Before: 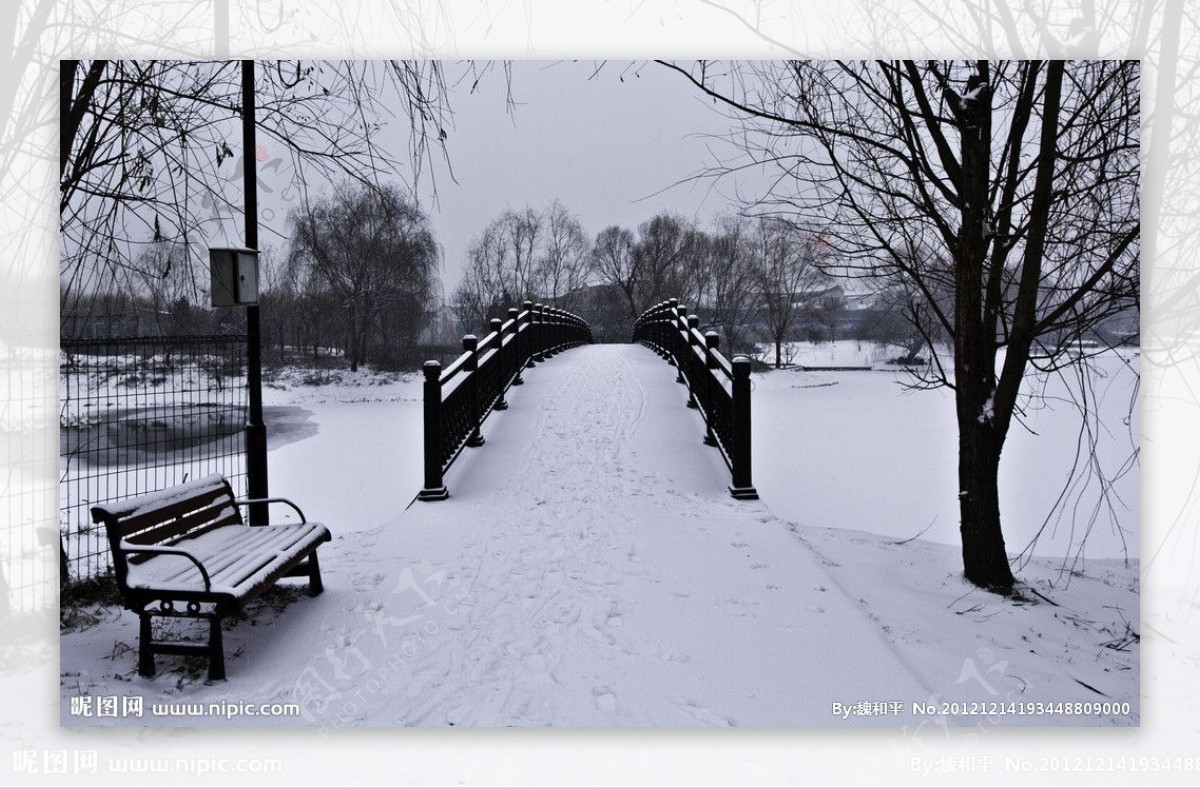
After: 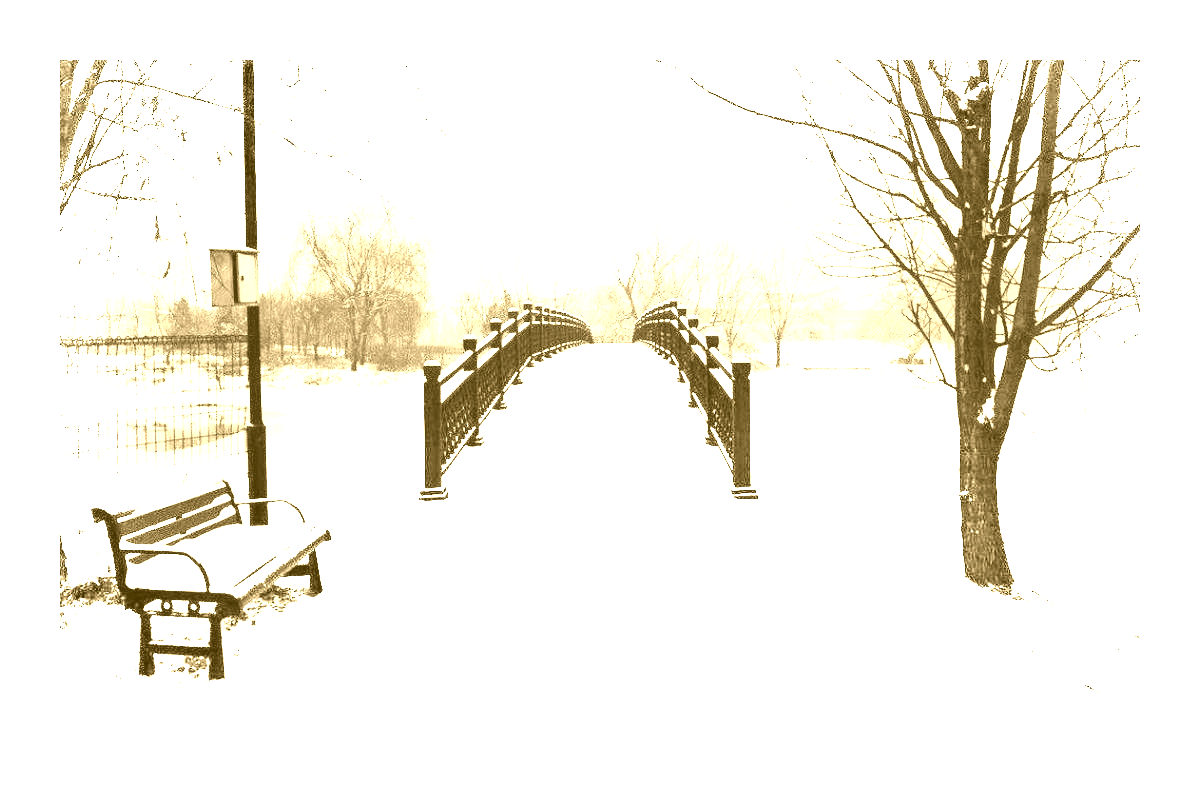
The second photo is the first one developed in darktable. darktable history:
exposure: black level correction 0.001, exposure 1.646 EV, compensate exposure bias true, compensate highlight preservation false
shadows and highlights: highlights 70.7, soften with gaussian
colorize: hue 36°, source mix 100%
